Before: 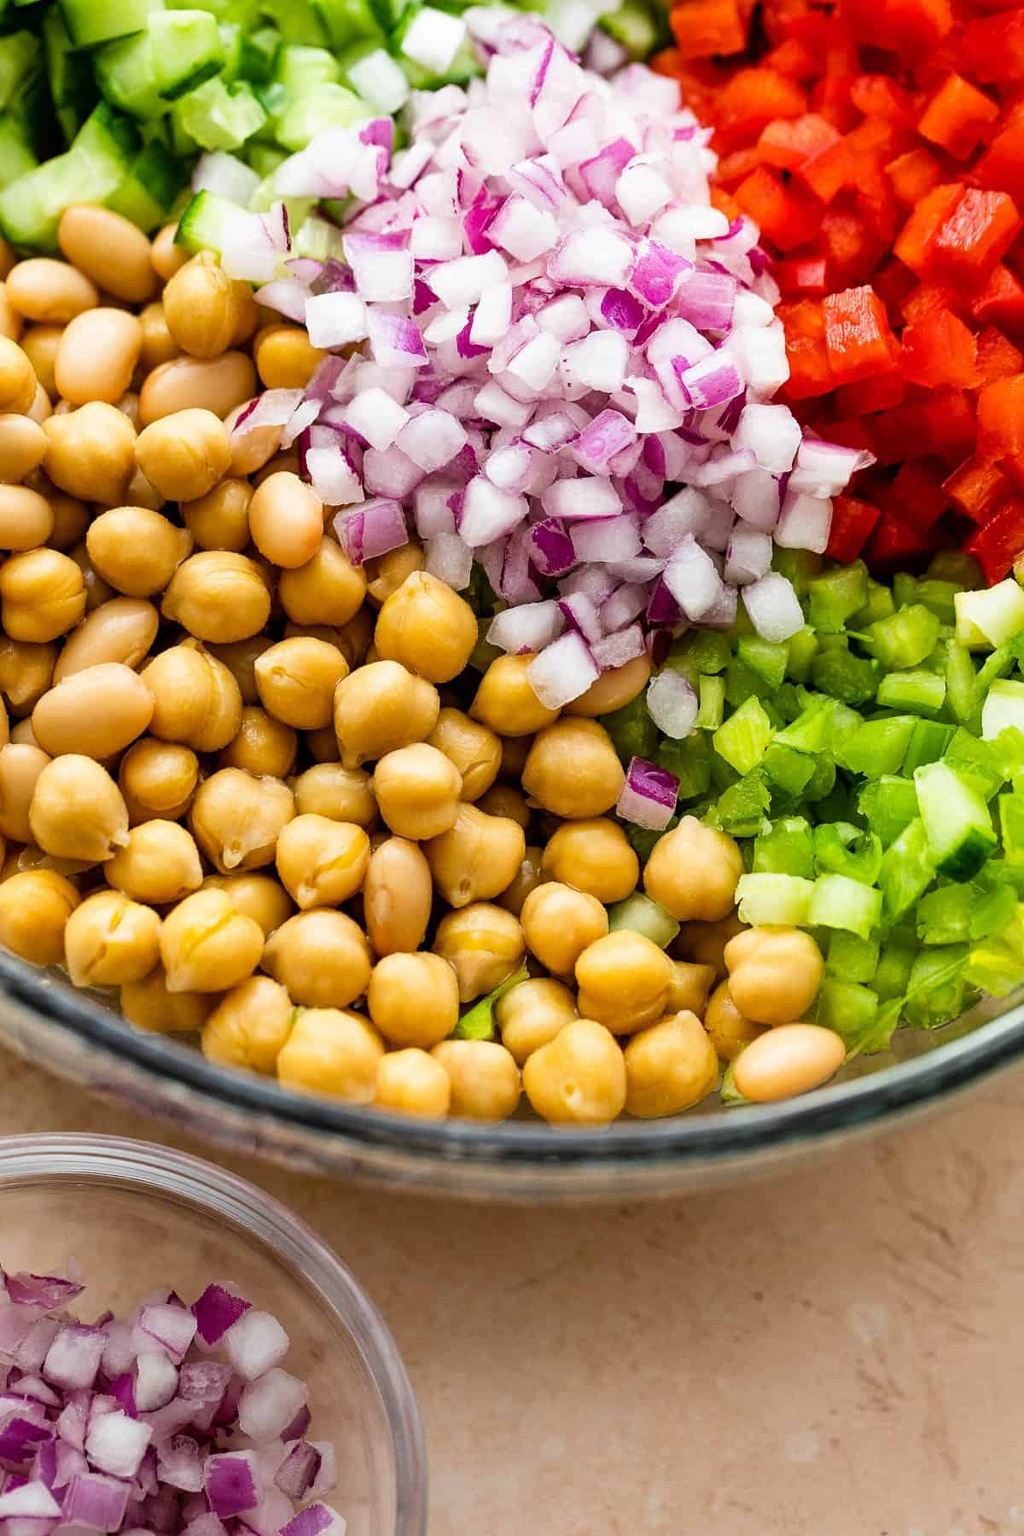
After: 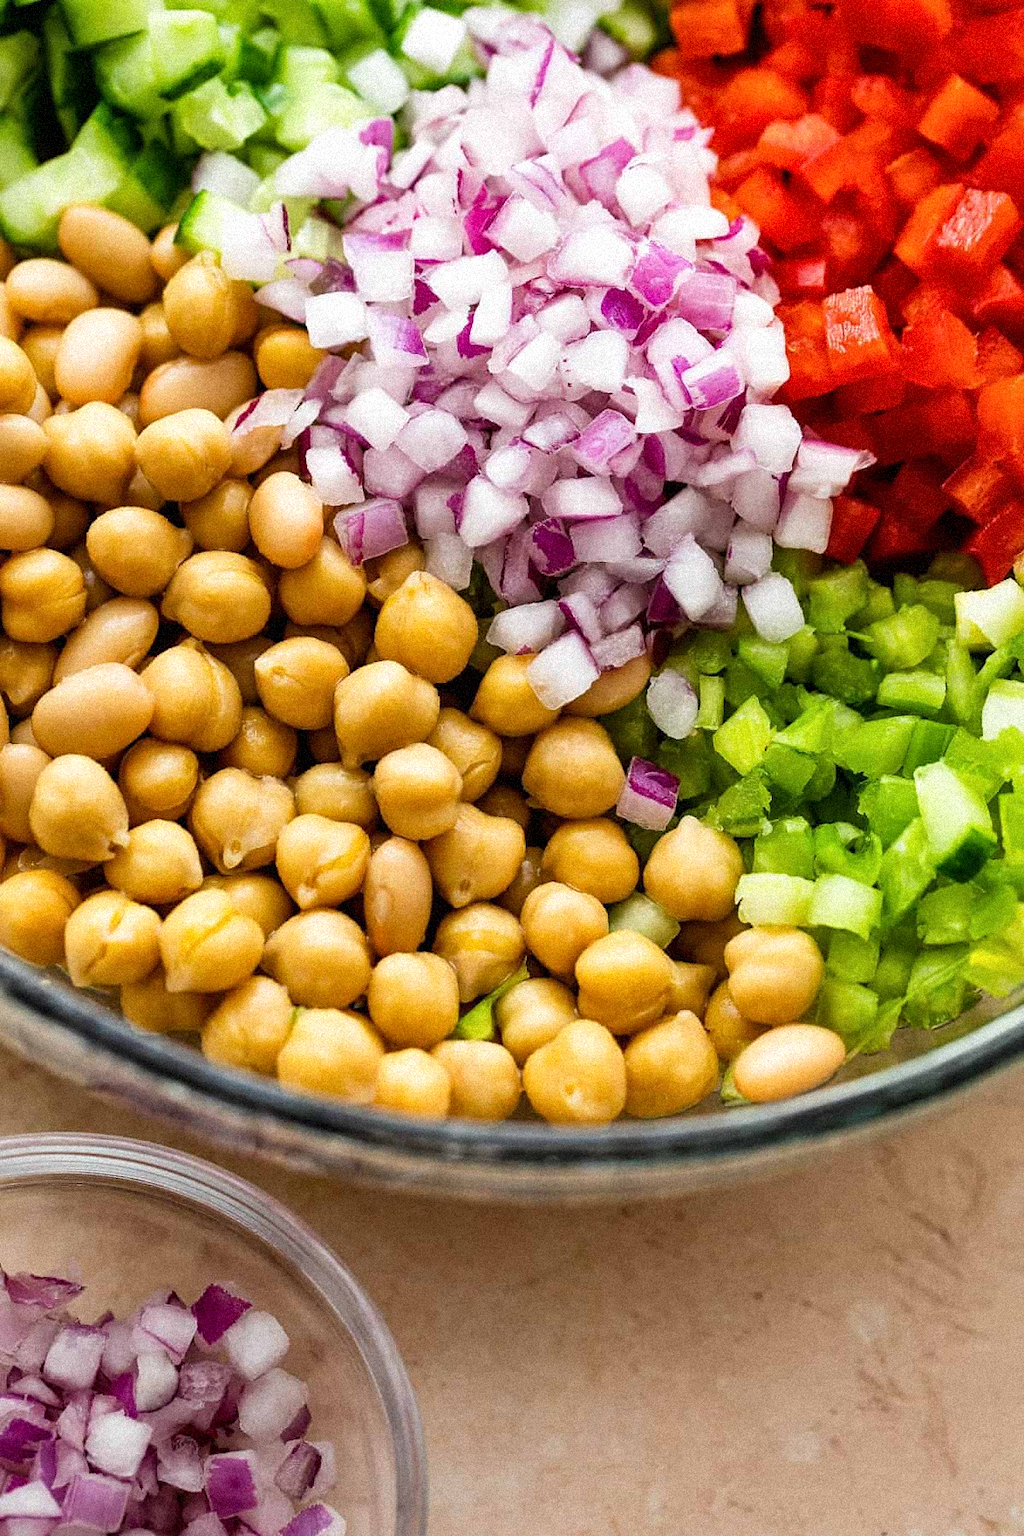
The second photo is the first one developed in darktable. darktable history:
local contrast: mode bilateral grid, contrast 20, coarseness 50, detail 120%, midtone range 0.2
grain: coarseness 9.38 ISO, strength 34.99%, mid-tones bias 0%
